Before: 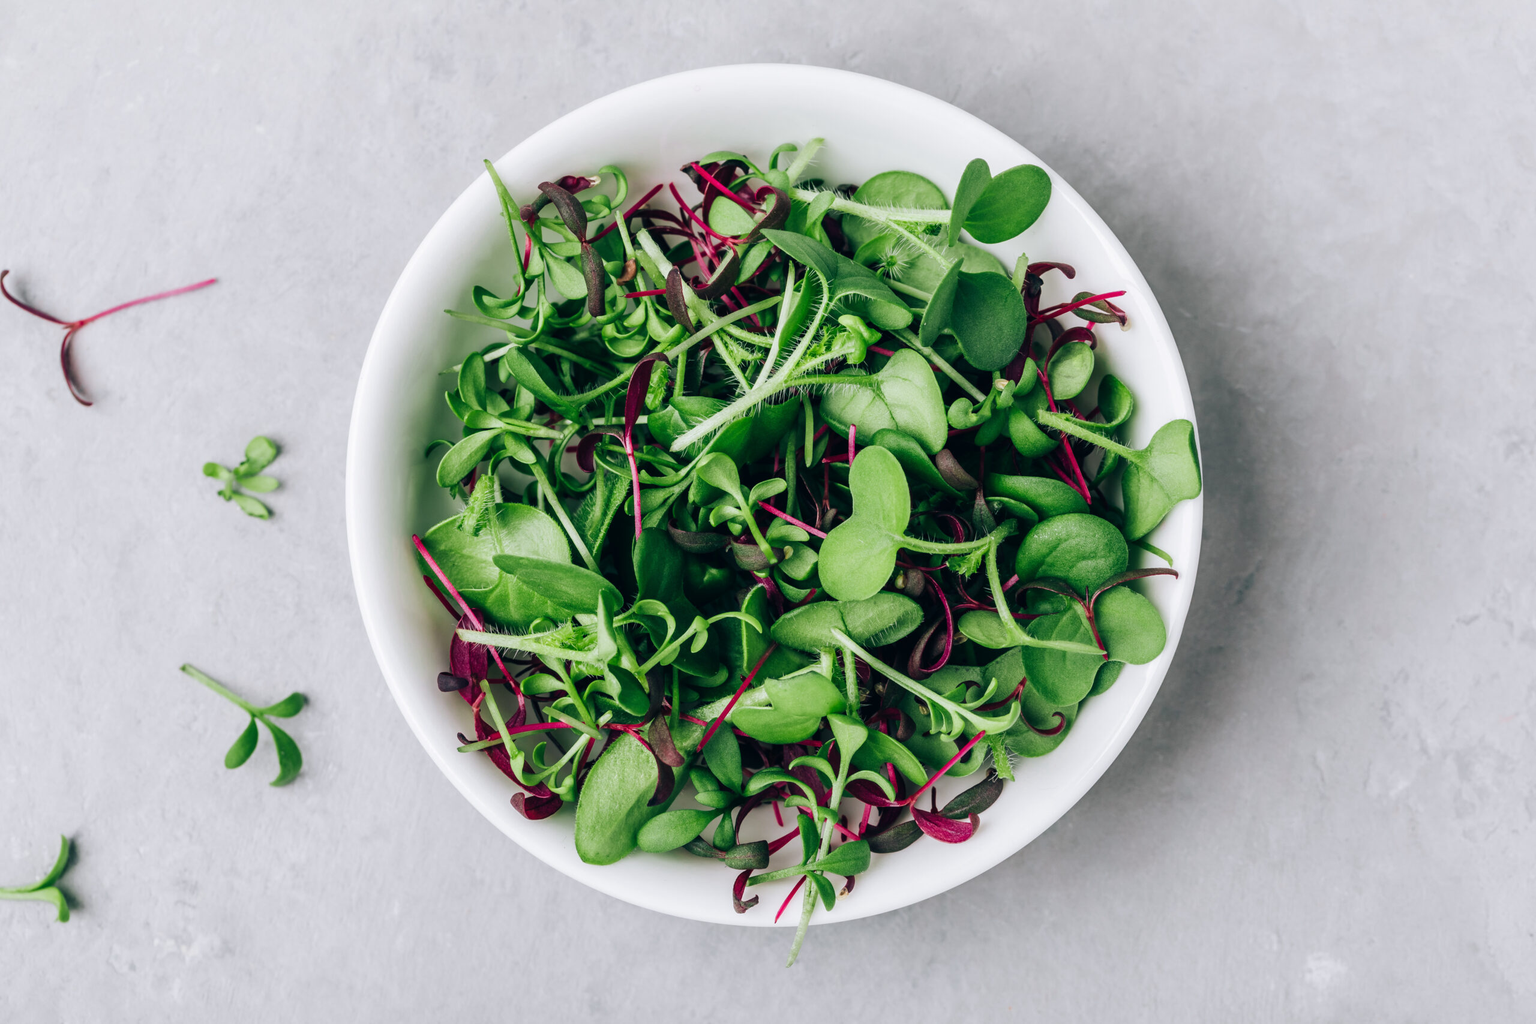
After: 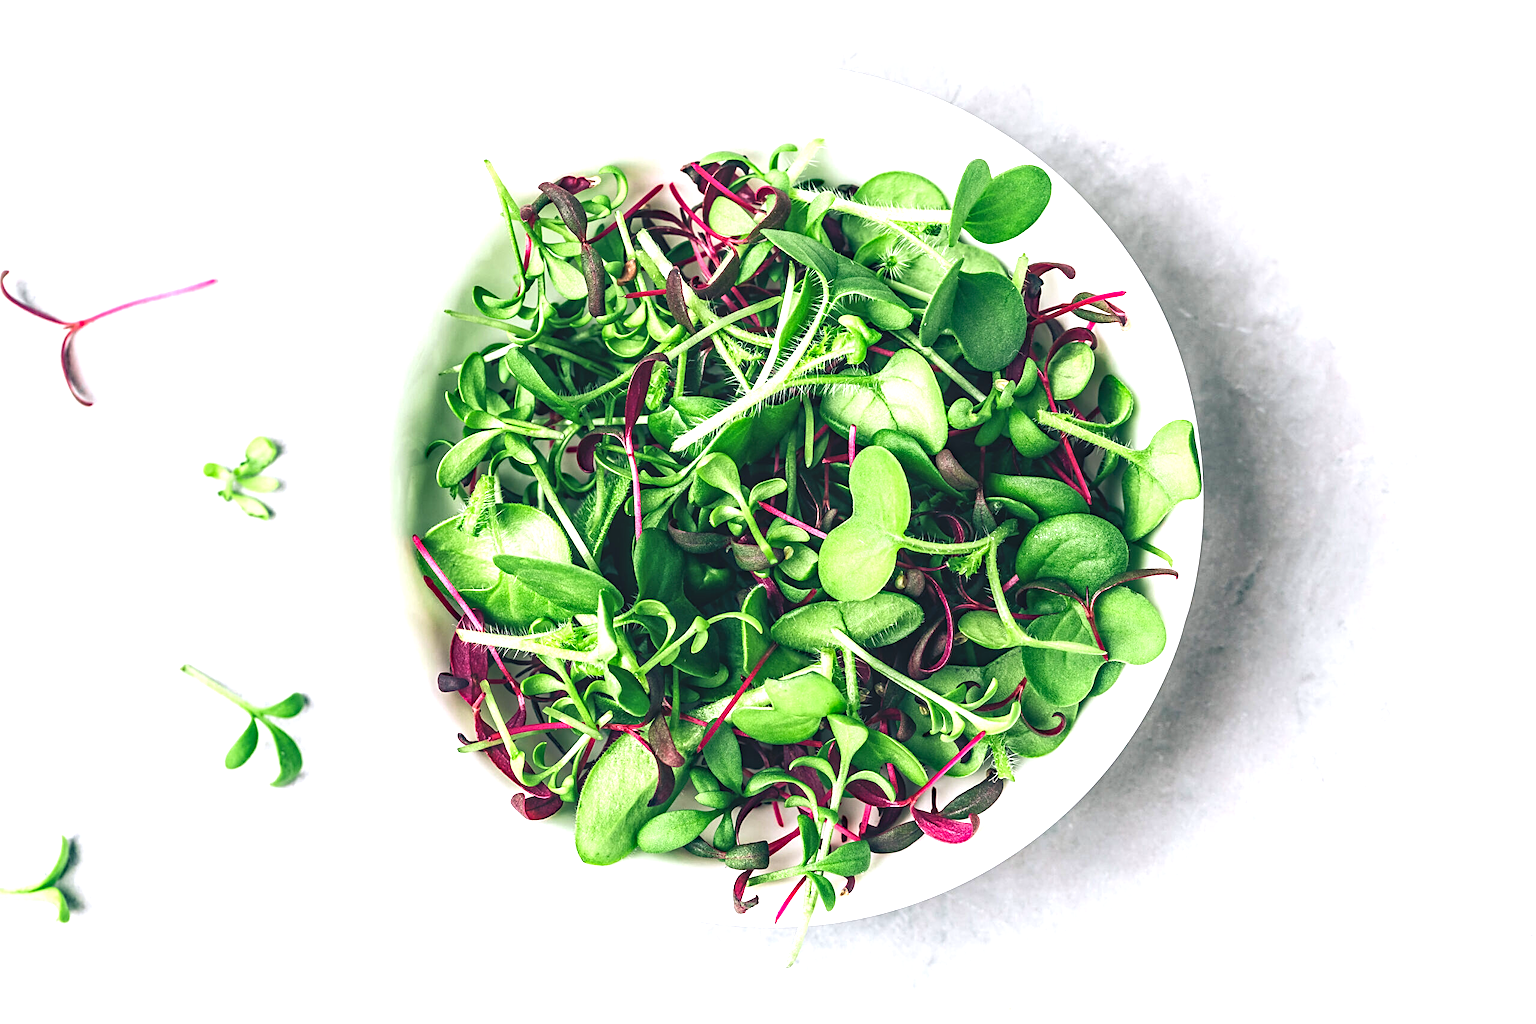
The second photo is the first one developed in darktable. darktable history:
haze removal: compatibility mode true, adaptive false
local contrast: detail 110%
sharpen: on, module defaults
exposure: black level correction 0, exposure 1 EV, compensate exposure bias true, compensate highlight preservation false
tone equalizer: -8 EV -0.001 EV, -7 EV 0.001 EV, -6 EV -0.004 EV, -5 EV -0.01 EV, -4 EV -0.053 EV, -3 EV -0.202 EV, -2 EV -0.288 EV, -1 EV 0.115 EV, +0 EV 0.326 EV, mask exposure compensation -0.503 EV
